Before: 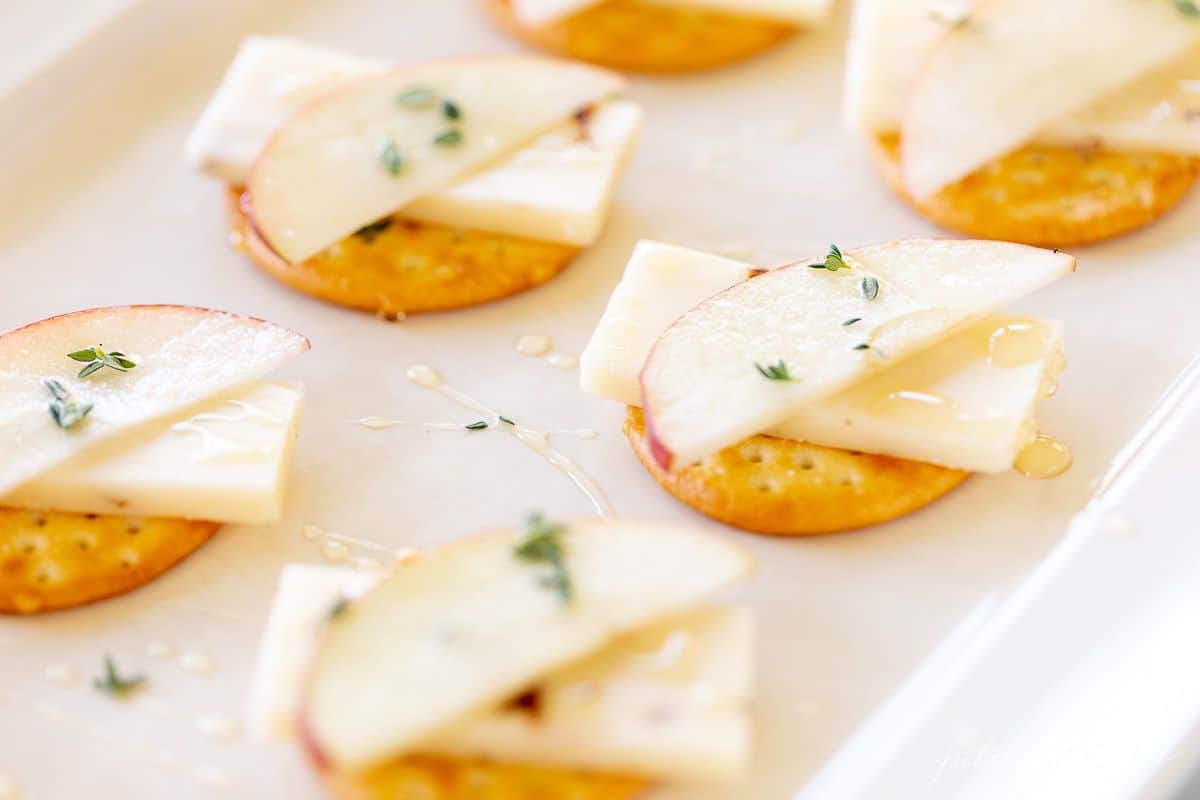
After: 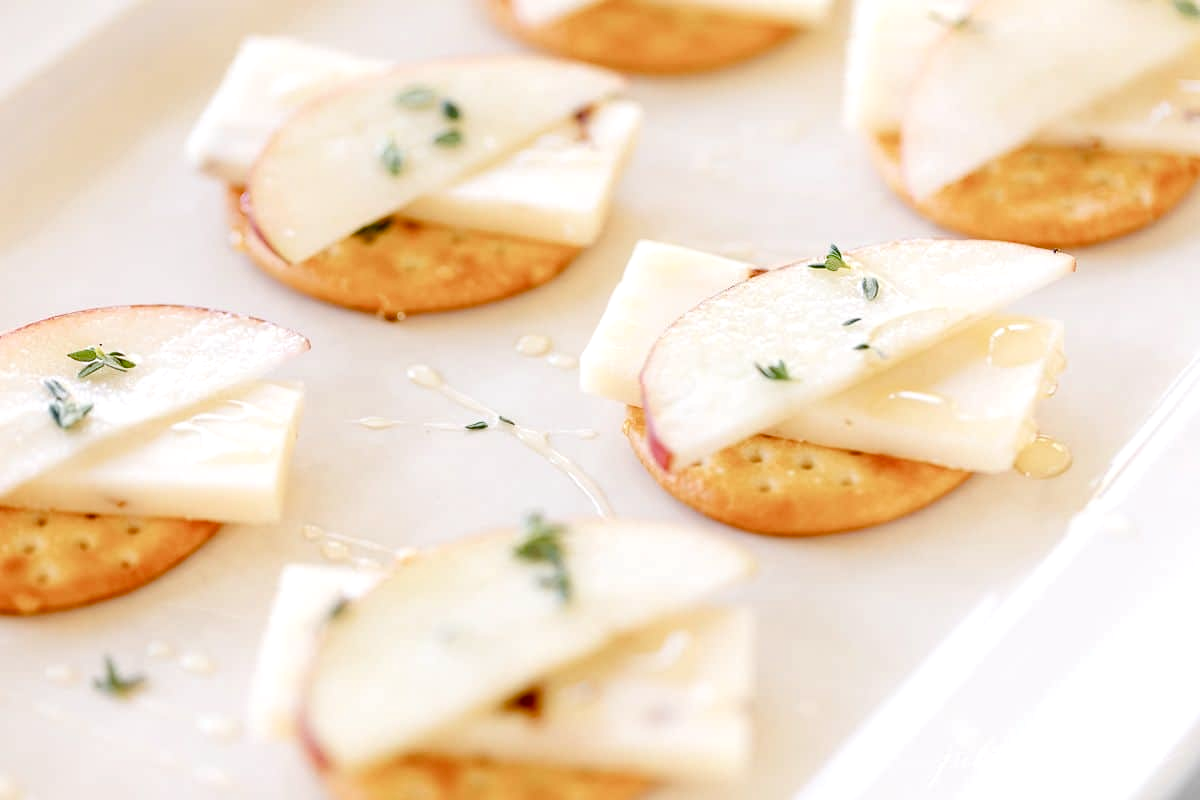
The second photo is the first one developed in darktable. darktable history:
color balance rgb: power › hue 209°, highlights gain › chroma 0.157%, highlights gain › hue 332.08°, perceptual saturation grading › global saturation 20%, perceptual saturation grading › highlights -50.534%, perceptual saturation grading › shadows 31.053%, perceptual brilliance grading › highlights 2.9%
